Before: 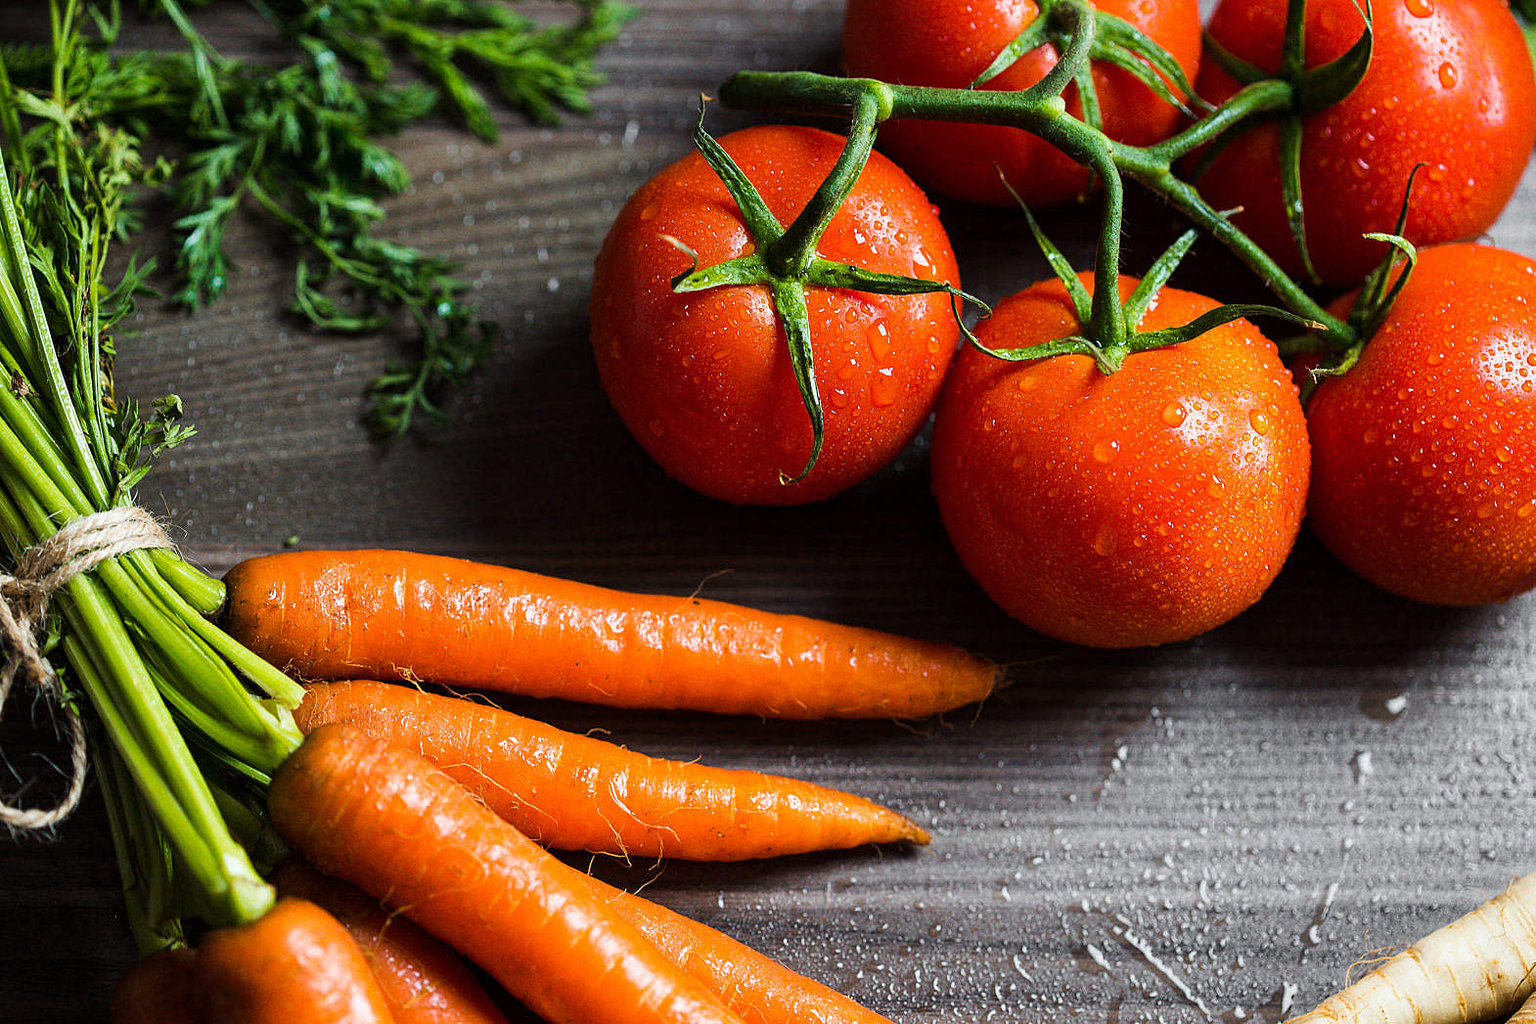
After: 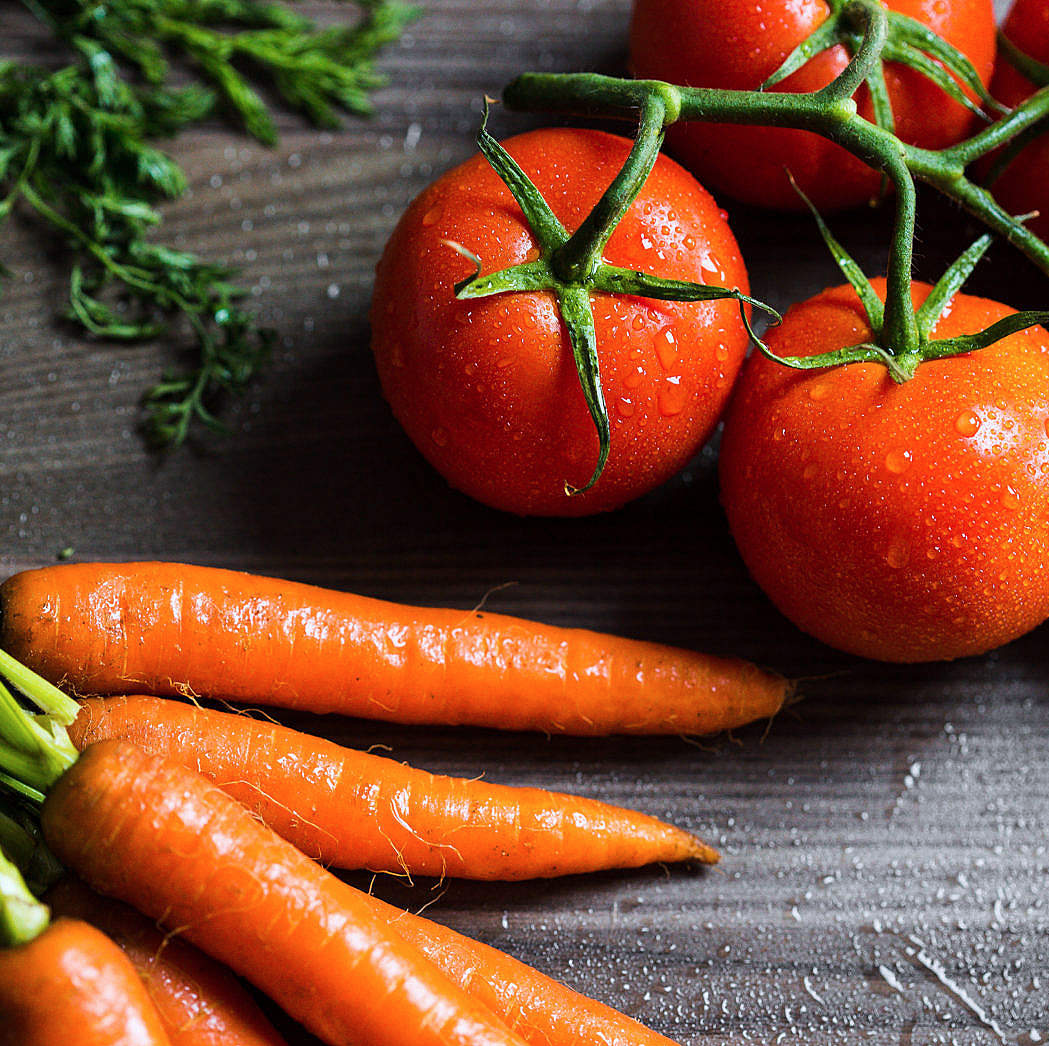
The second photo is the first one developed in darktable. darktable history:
crop and rotate: left 14.835%, right 18.293%
color correction: highlights a* -0.111, highlights b* -5.32, shadows a* -0.12, shadows b* -0.137
